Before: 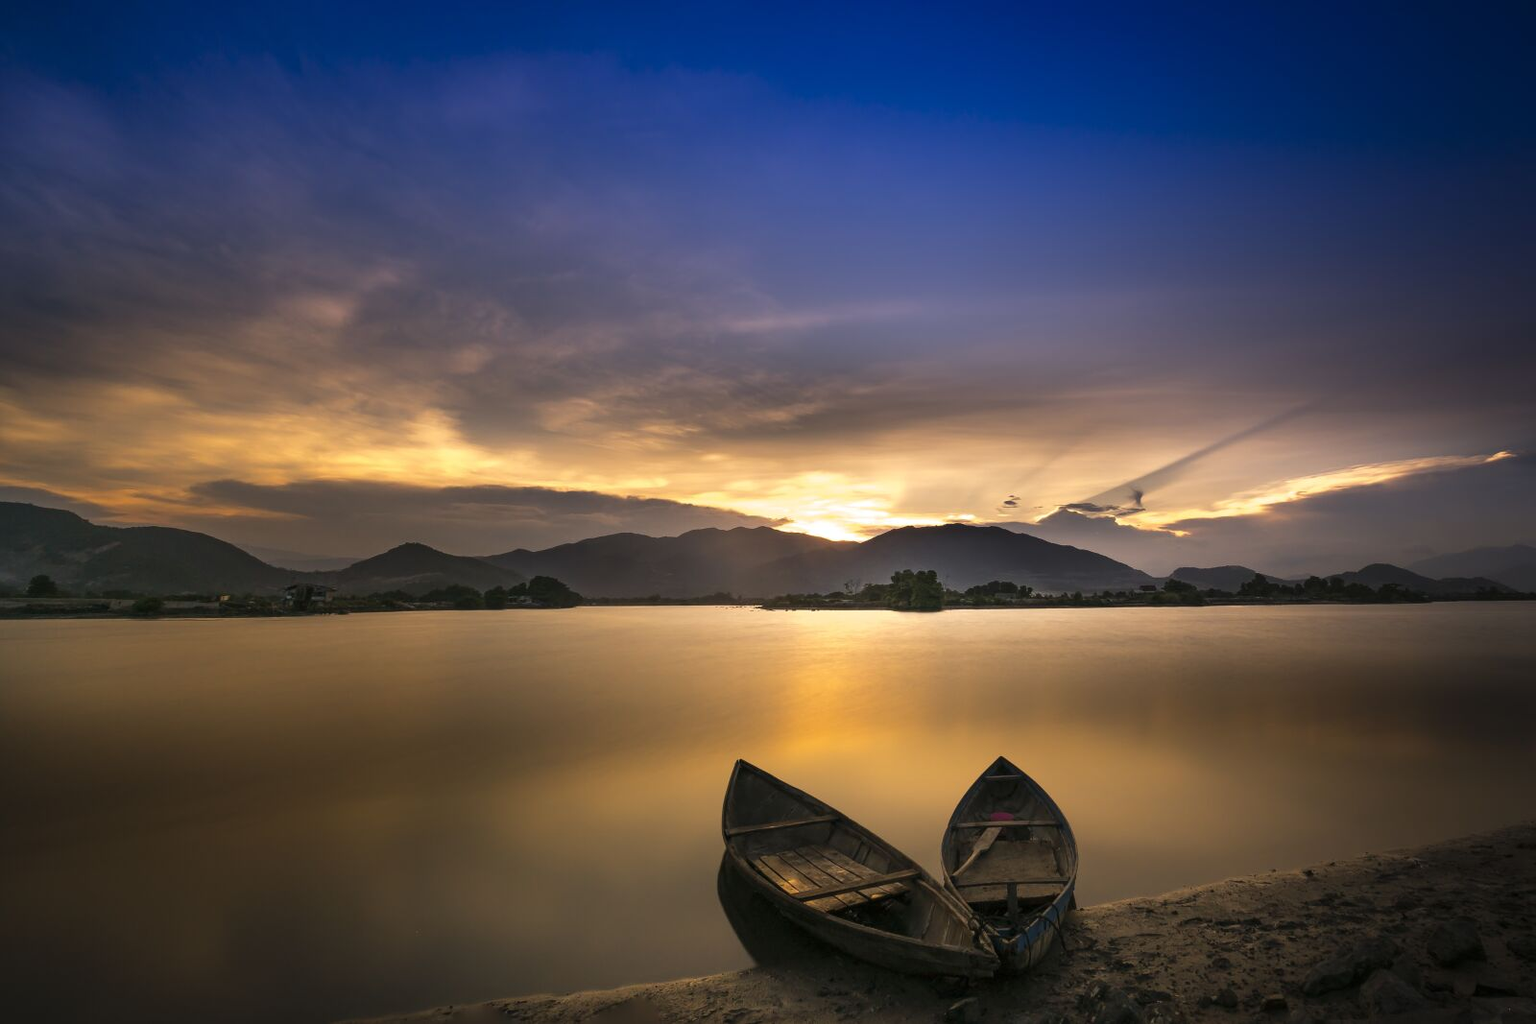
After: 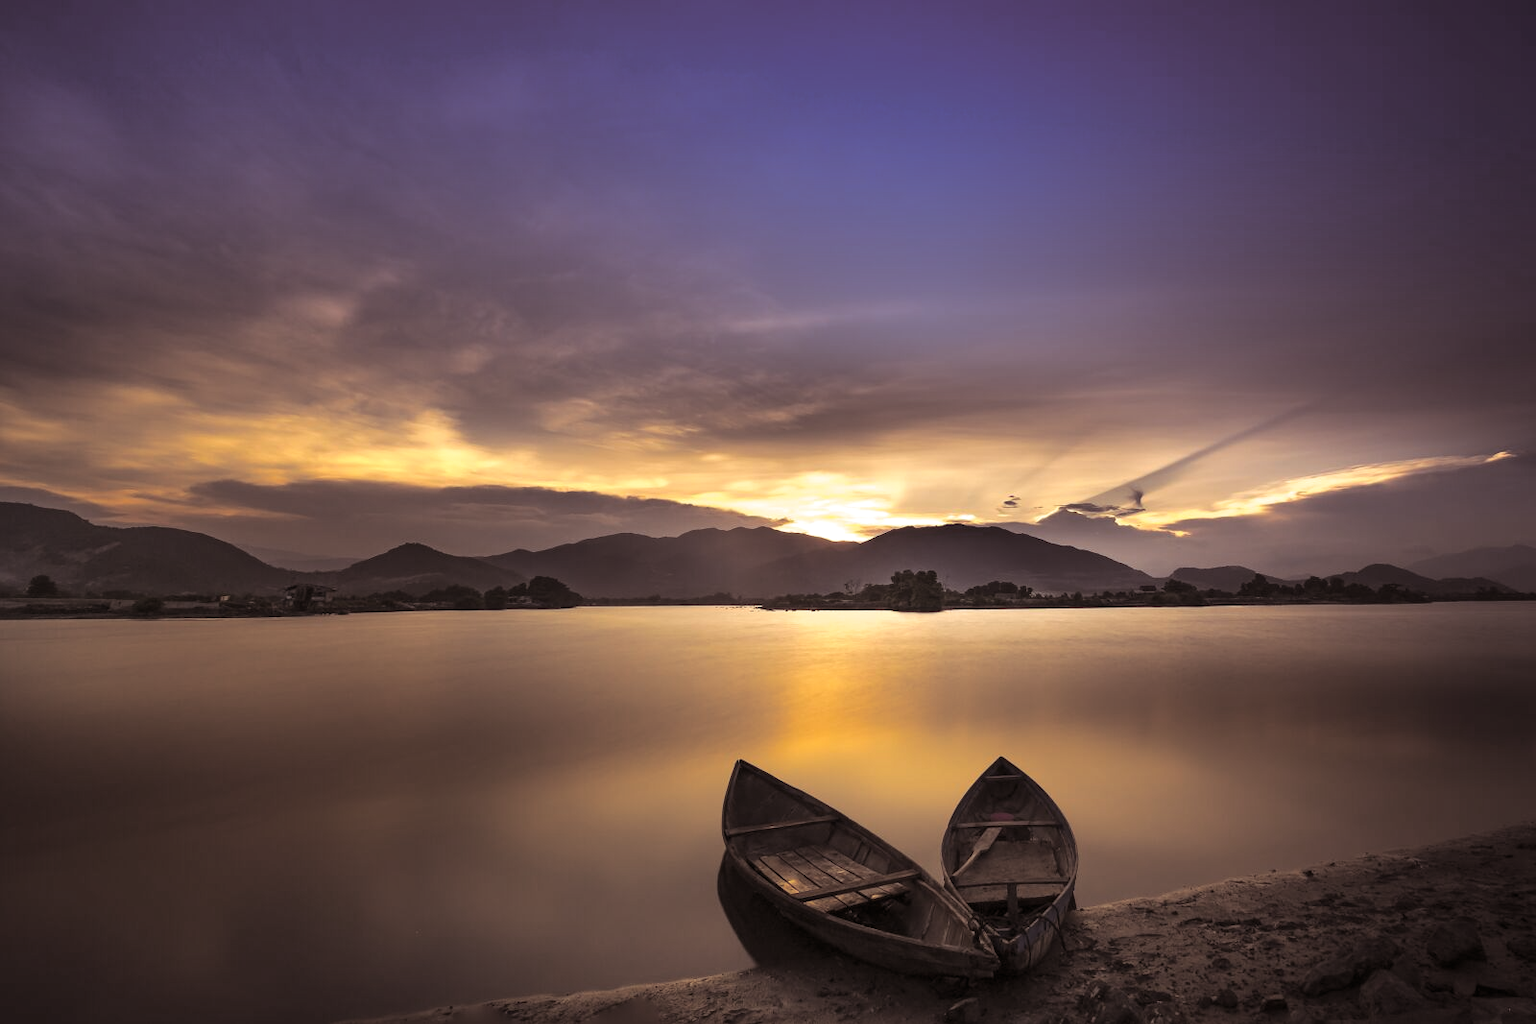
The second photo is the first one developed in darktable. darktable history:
exposure: exposure 0.128 EV, compensate highlight preservation false
split-toning: shadows › saturation 0.24, highlights › hue 54°, highlights › saturation 0.24
shadows and highlights: shadows 24.5, highlights -78.15, soften with gaussian
